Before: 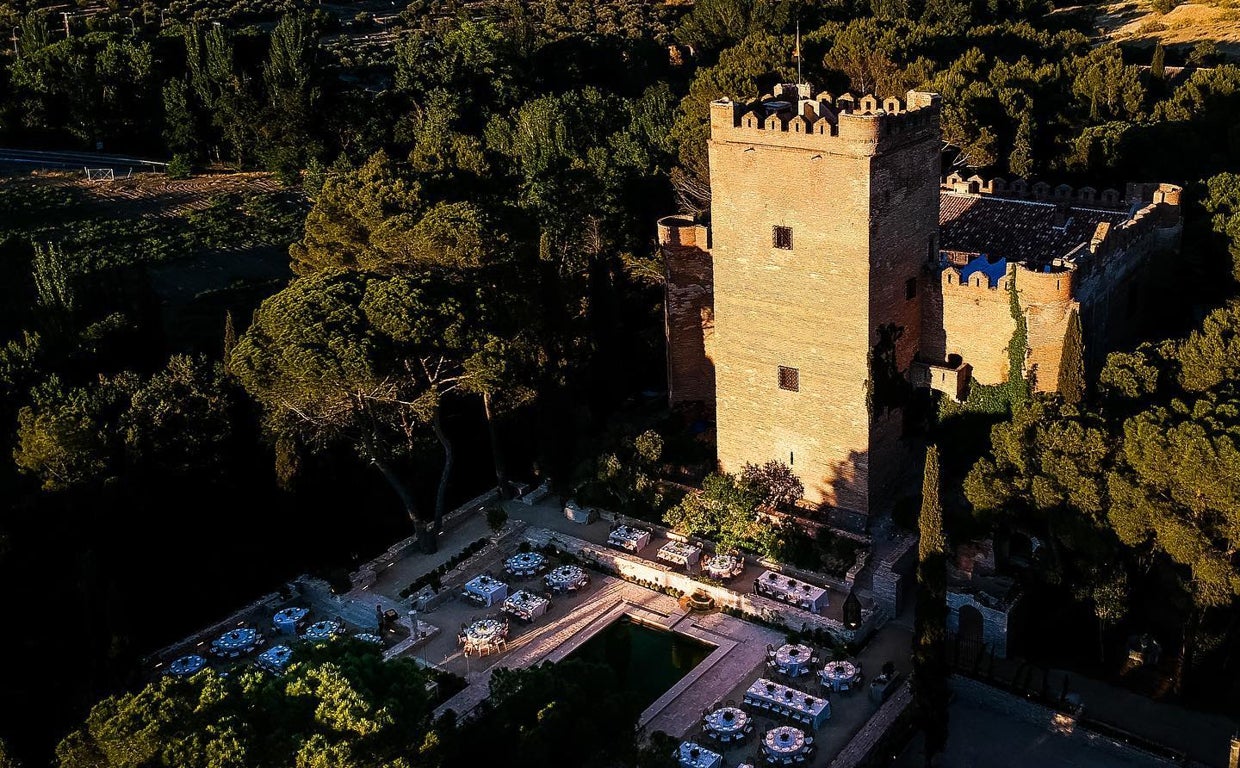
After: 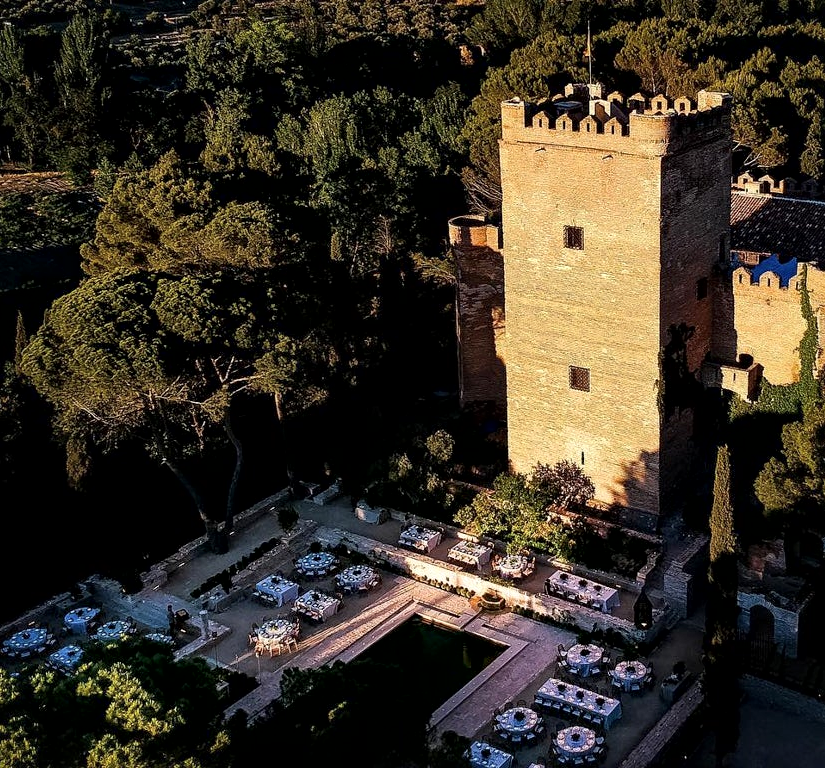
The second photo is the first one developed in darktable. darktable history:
local contrast: mode bilateral grid, contrast 25, coarseness 60, detail 151%, midtone range 0.2
crop: left 16.899%, right 16.556%
